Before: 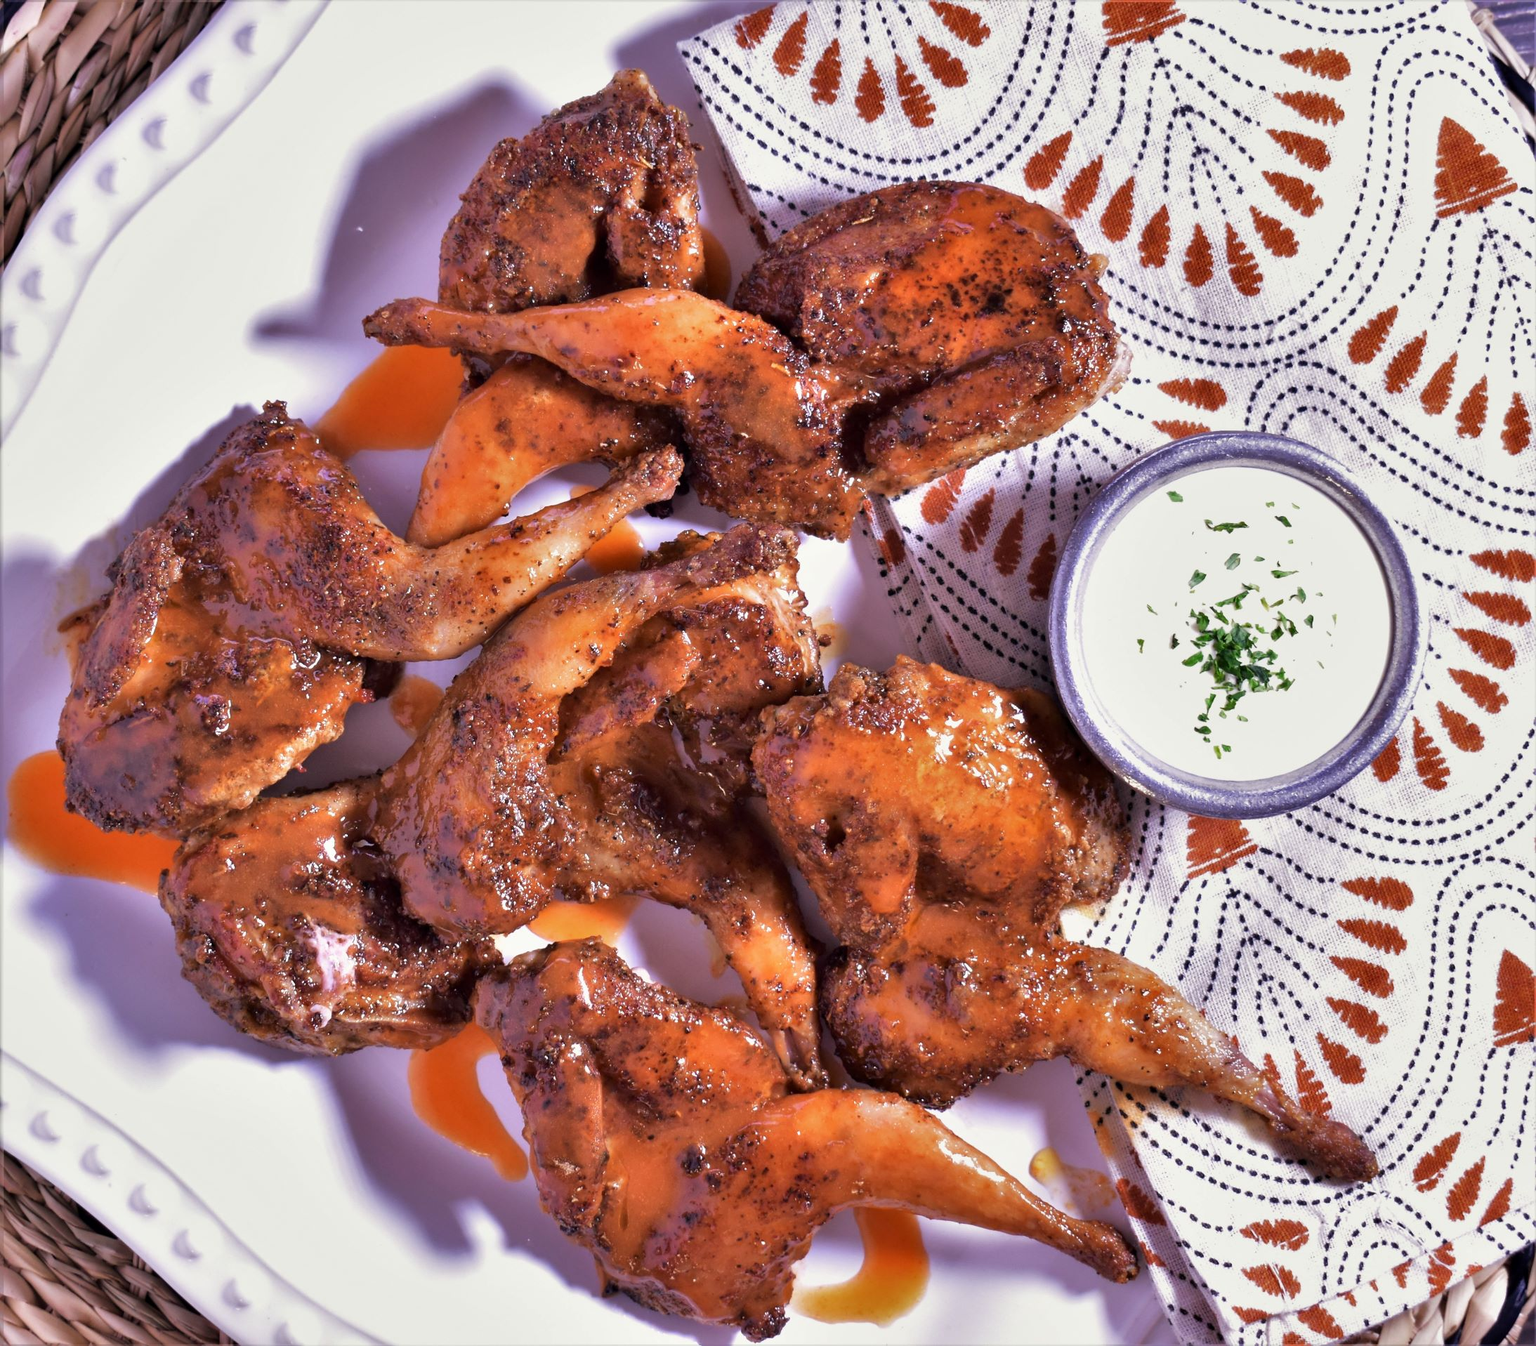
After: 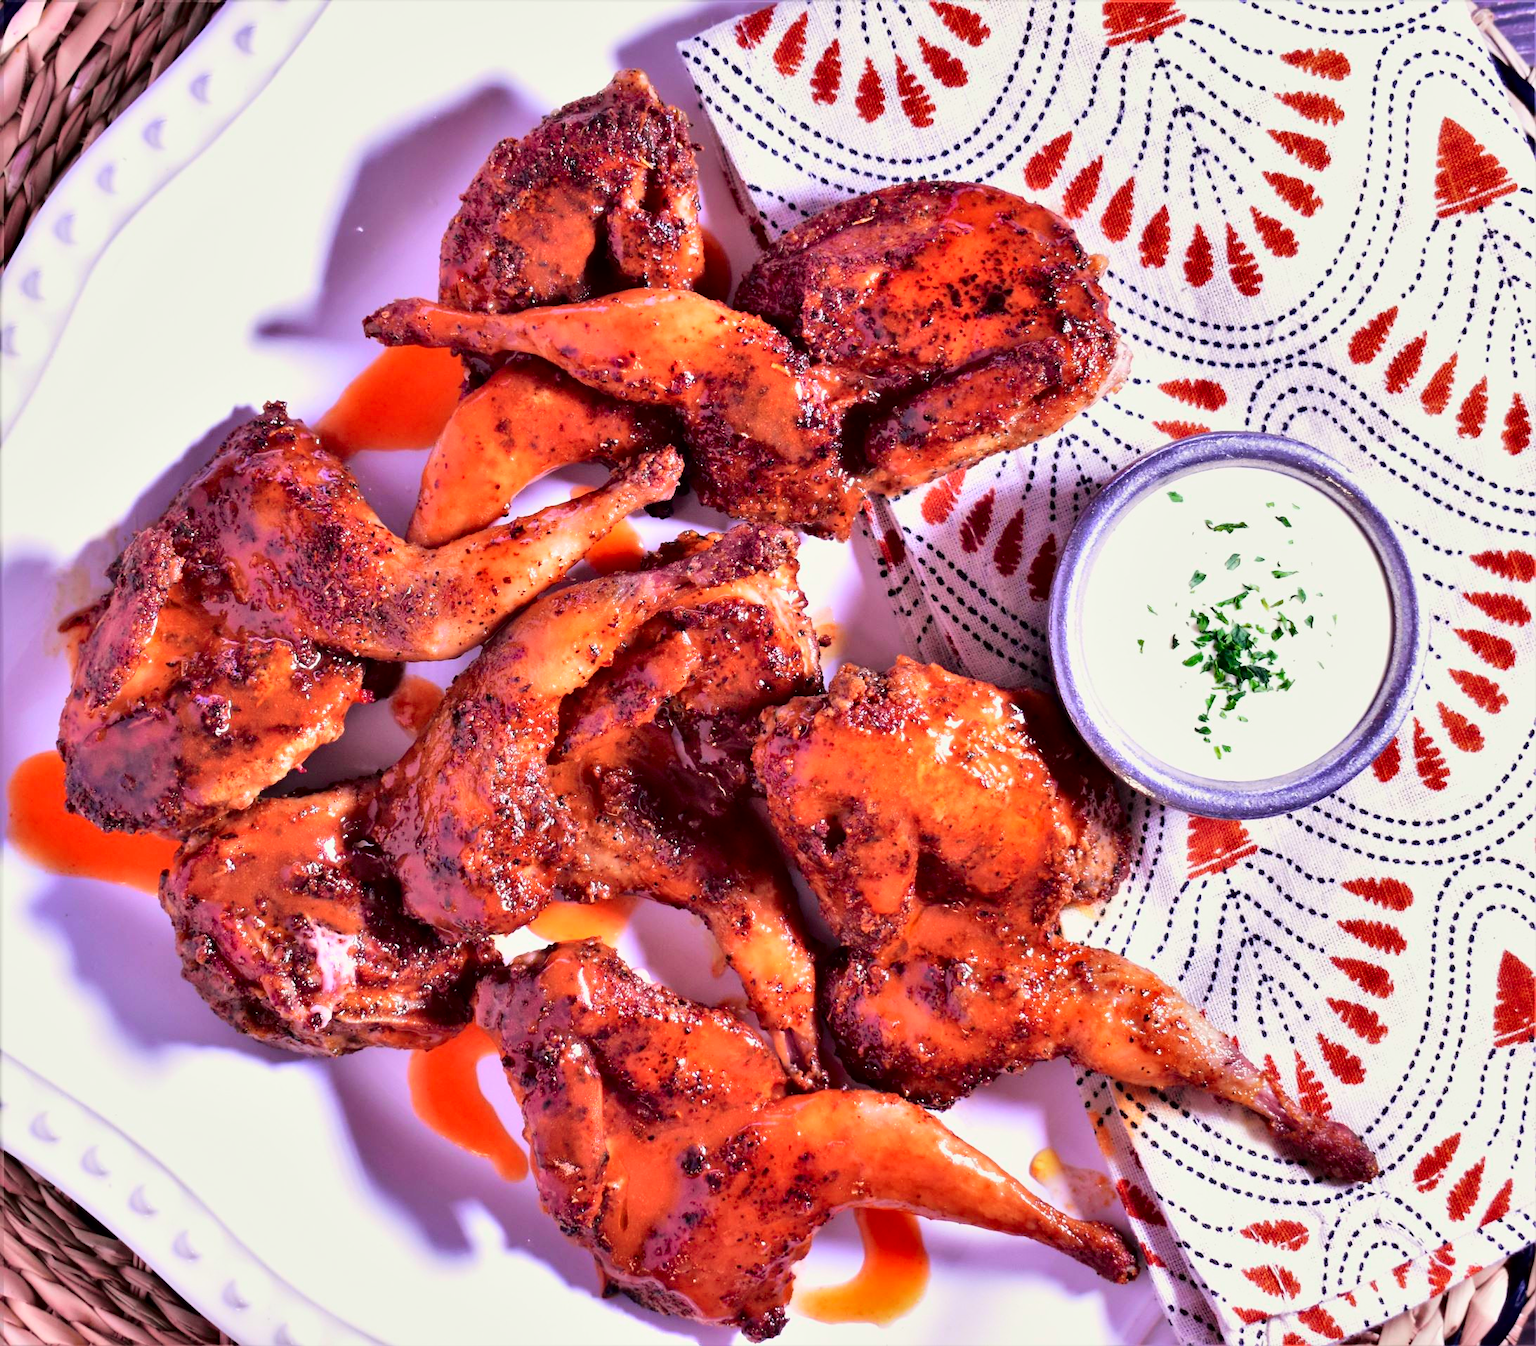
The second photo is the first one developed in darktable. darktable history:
tone curve: curves: ch0 [(0, 0) (0.068, 0.012) (0.183, 0.089) (0.341, 0.283) (0.547, 0.532) (0.828, 0.815) (1, 0.983)]; ch1 [(0, 0) (0.23, 0.166) (0.34, 0.308) (0.371, 0.337) (0.429, 0.411) (0.477, 0.462) (0.499, 0.5) (0.529, 0.537) (0.559, 0.582) (0.743, 0.798) (1, 1)]; ch2 [(0, 0) (0.431, 0.414) (0.498, 0.503) (0.524, 0.528) (0.568, 0.546) (0.6, 0.597) (0.634, 0.645) (0.728, 0.742) (1, 1)], color space Lab, independent channels, preserve colors none
contrast brightness saturation: contrast 0.198, brightness 0.168, saturation 0.228
